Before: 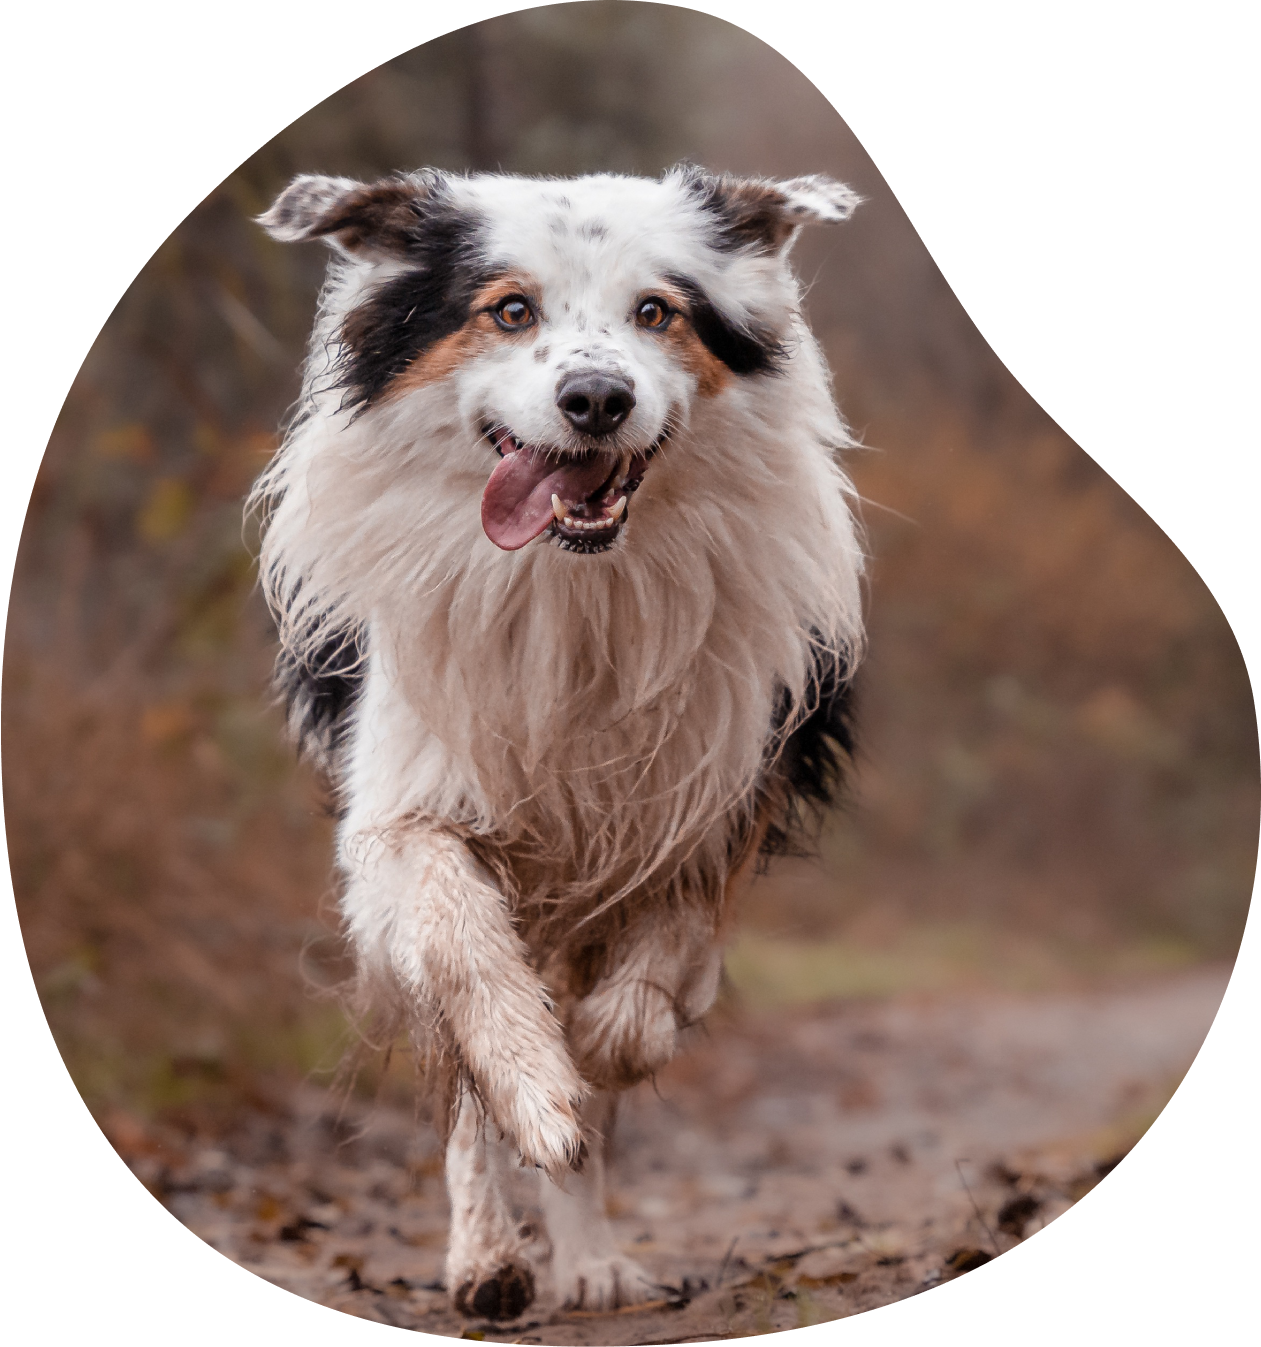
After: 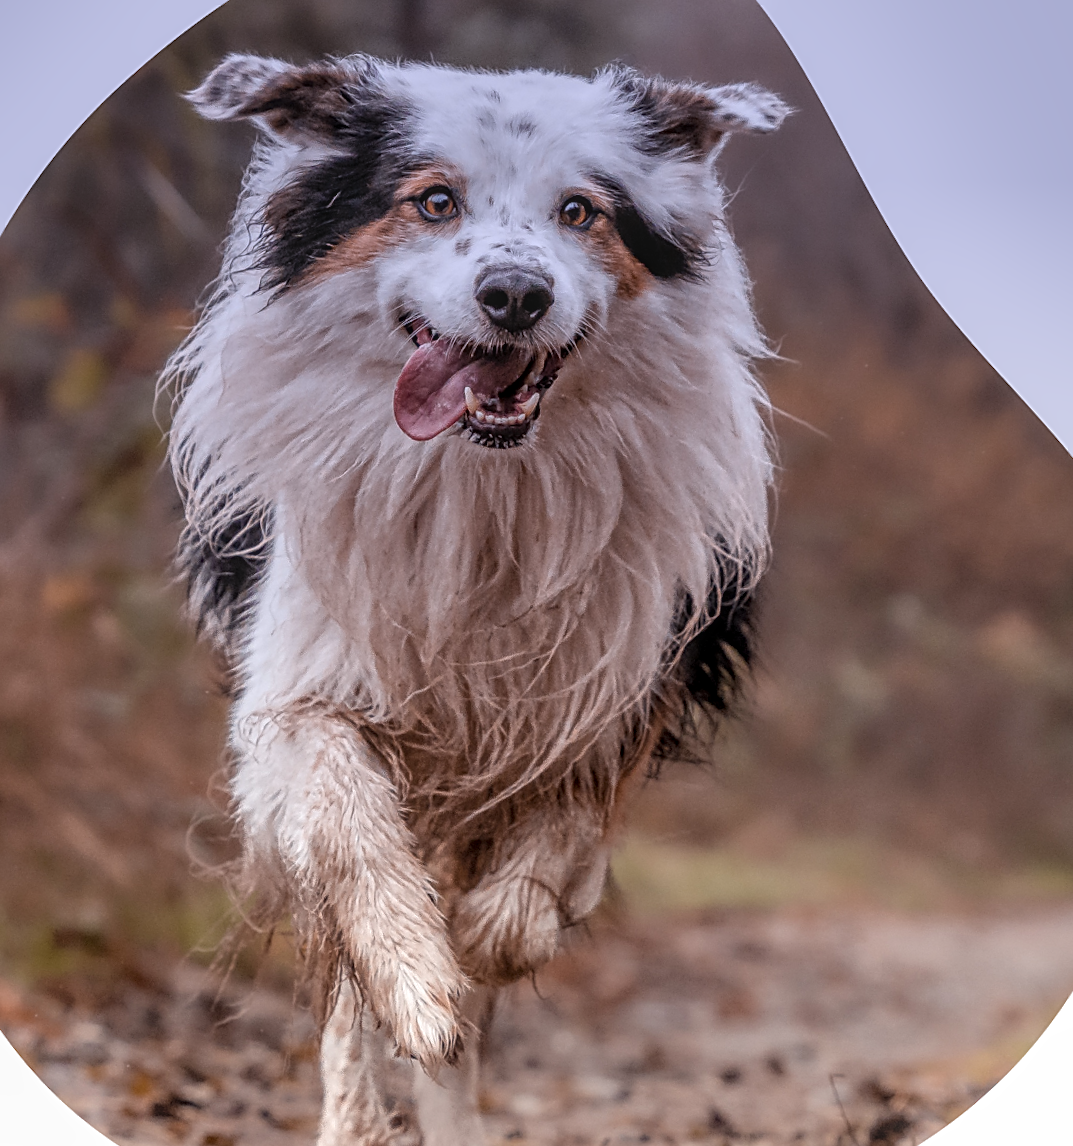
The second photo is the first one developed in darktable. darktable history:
crop and rotate: angle -3.27°, left 5.211%, top 5.211%, right 4.607%, bottom 4.607%
shadows and highlights: low approximation 0.01, soften with gaussian
bloom: size 15%, threshold 97%, strength 7%
graduated density: hue 238.83°, saturation 50%
exposure: black level correction 0.001, compensate highlight preservation false
sharpen: on, module defaults
local contrast: highlights 74%, shadows 55%, detail 176%, midtone range 0.207
